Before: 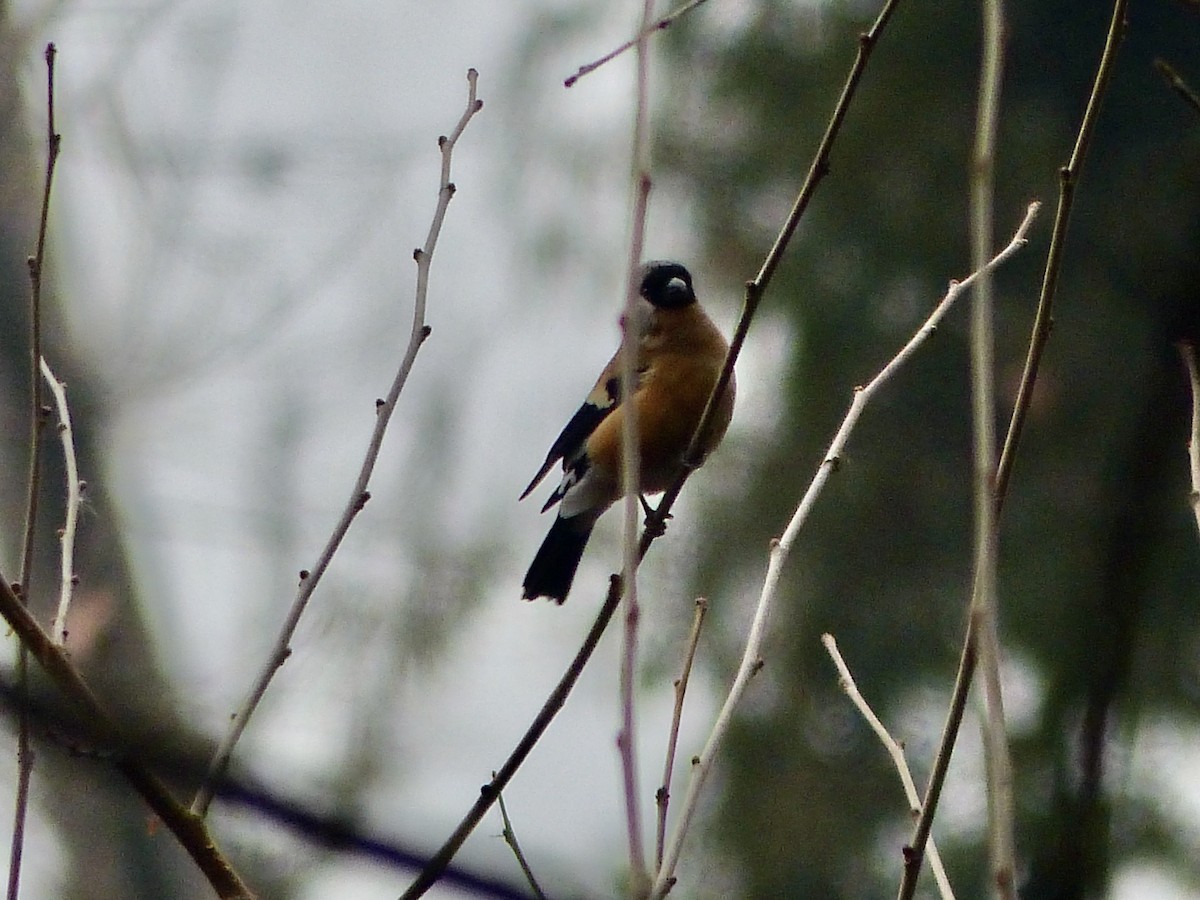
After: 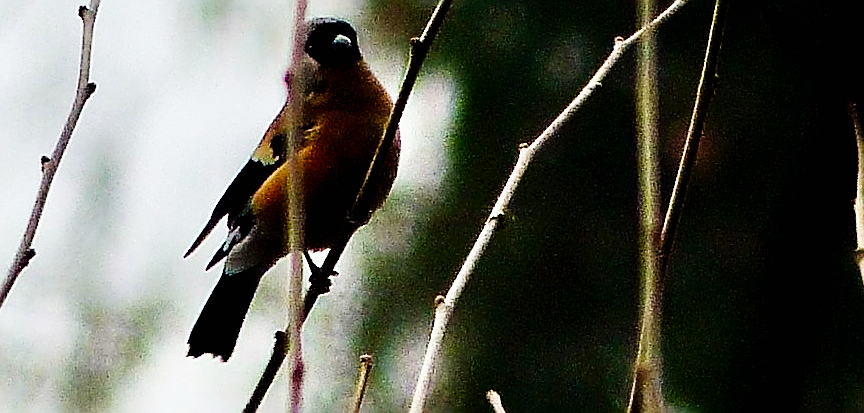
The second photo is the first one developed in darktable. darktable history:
crop and rotate: left 27.938%, top 27.046%, bottom 27.046%
contrast equalizer: y [[0.439, 0.44, 0.442, 0.457, 0.493, 0.498], [0.5 ×6], [0.5 ×6], [0 ×6], [0 ×6]], mix 0.59
tone curve: curves: ch0 [(0, 0) (0.003, 0.002) (0.011, 0.002) (0.025, 0.002) (0.044, 0.002) (0.069, 0.002) (0.1, 0.003) (0.136, 0.008) (0.177, 0.03) (0.224, 0.058) (0.277, 0.139) (0.335, 0.233) (0.399, 0.363) (0.468, 0.506) (0.543, 0.649) (0.623, 0.781) (0.709, 0.88) (0.801, 0.956) (0.898, 0.994) (1, 1)], preserve colors none
sharpen: radius 1.685, amount 1.294
